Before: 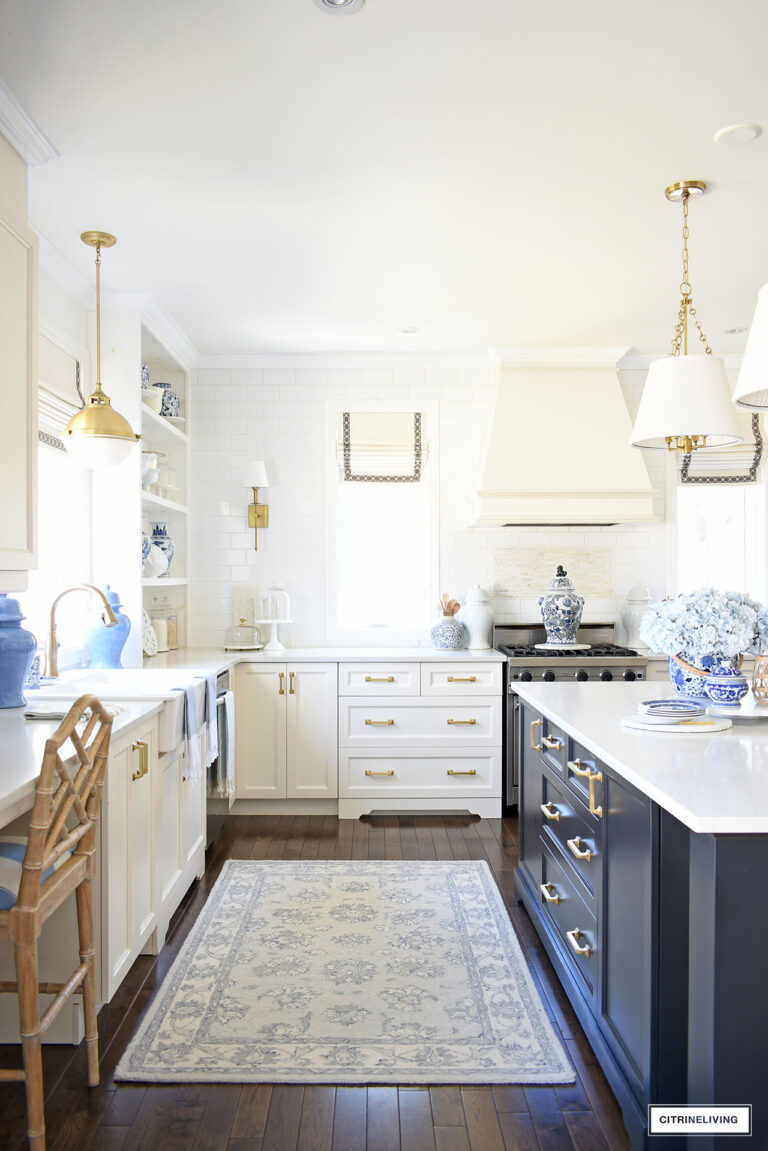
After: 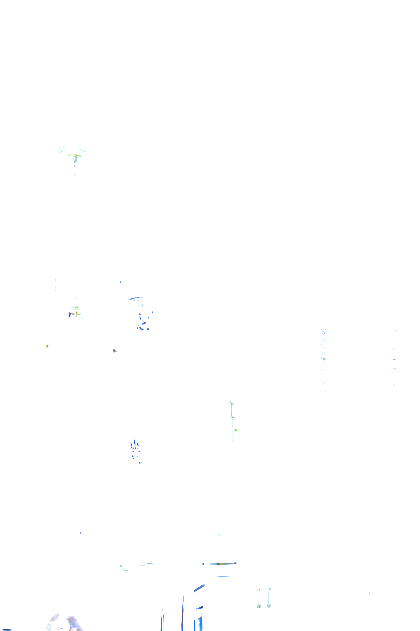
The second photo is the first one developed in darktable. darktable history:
exposure: black level correction 0, exposure 1.741 EV, compensate exposure bias true, compensate highlight preservation false
crop and rotate: left 3.047%, top 7.509%, right 42.236%, bottom 37.598%
white balance: red 0.766, blue 1.537
contrast brightness saturation: contrast 0.07, brightness 0.08, saturation 0.18
split-toning: shadows › hue 46.8°, shadows › saturation 0.17, highlights › hue 316.8°, highlights › saturation 0.27, balance -51.82
levels: levels [0, 0.498, 0.996]
color balance rgb: perceptual saturation grading › global saturation 30%, global vibrance 20%
base curve: exposure shift 0, preserve colors none
